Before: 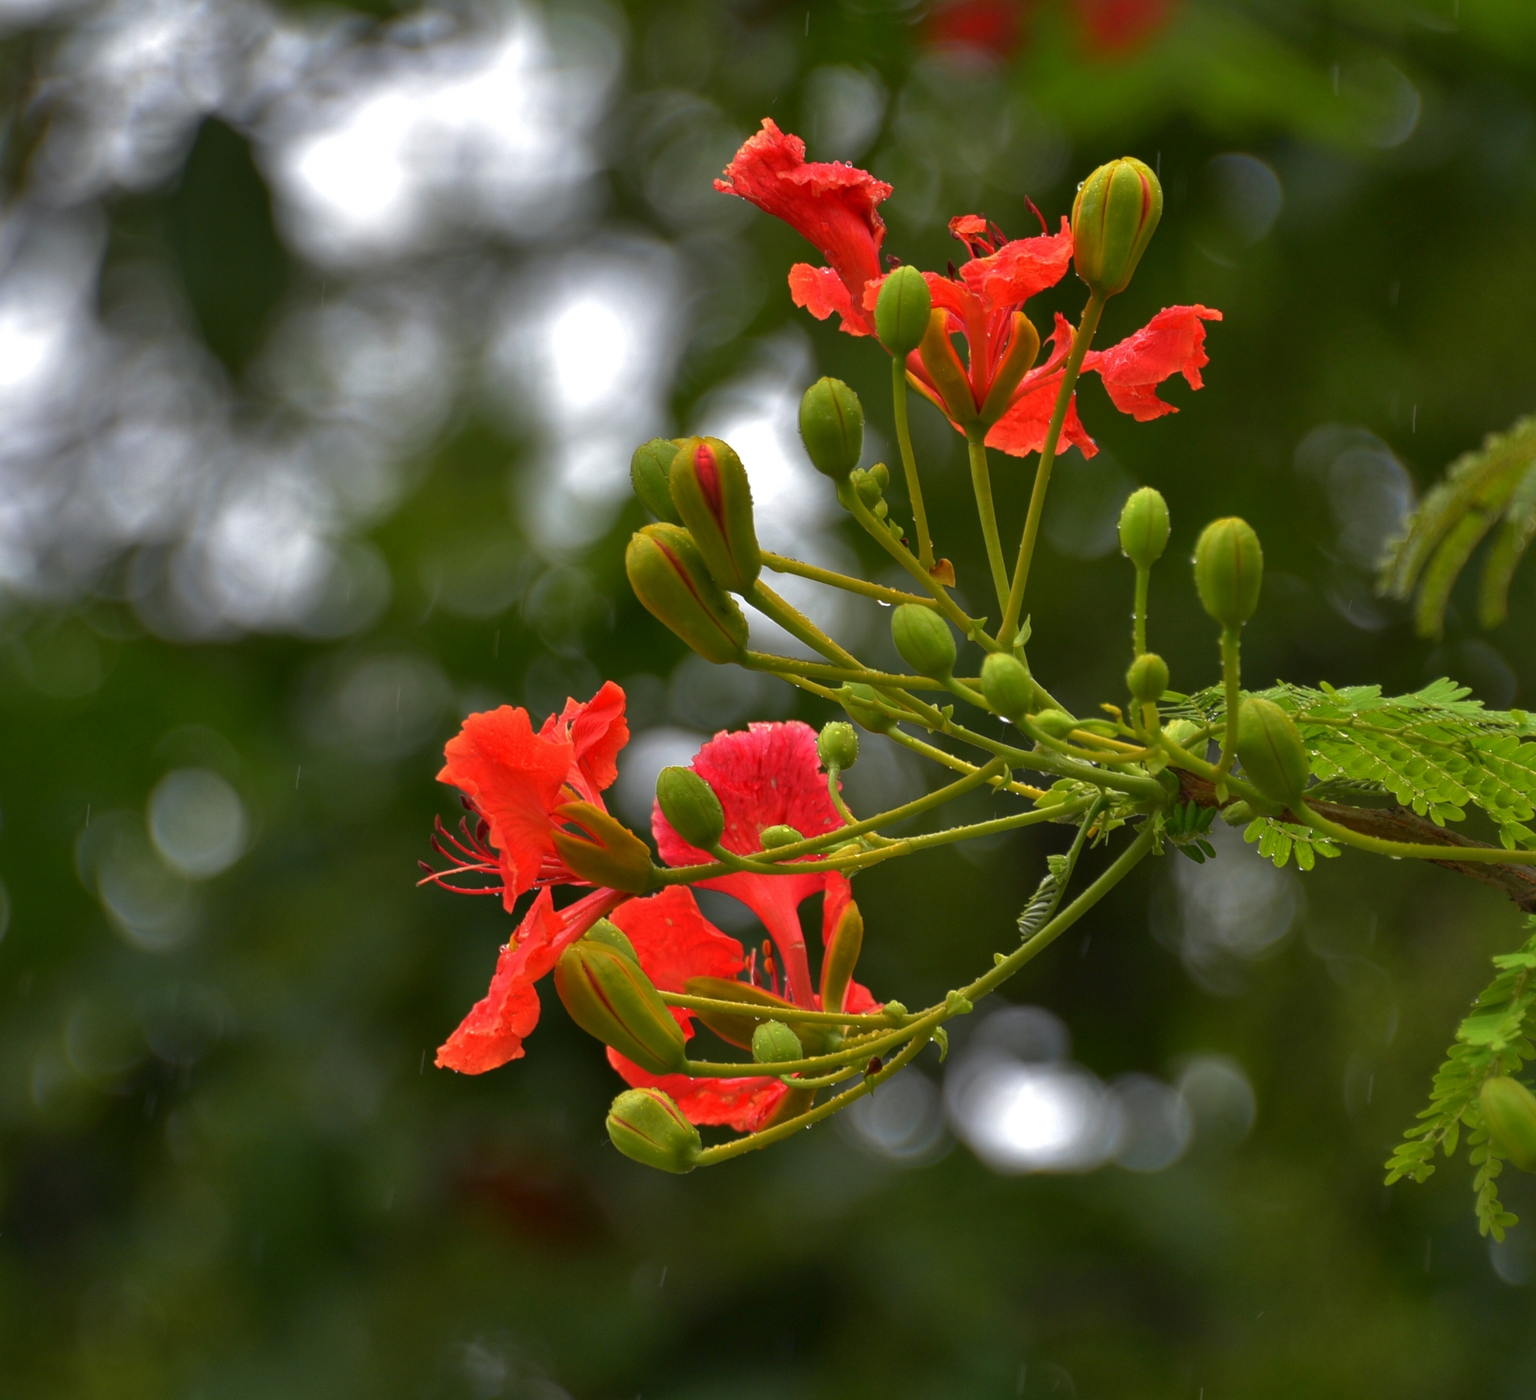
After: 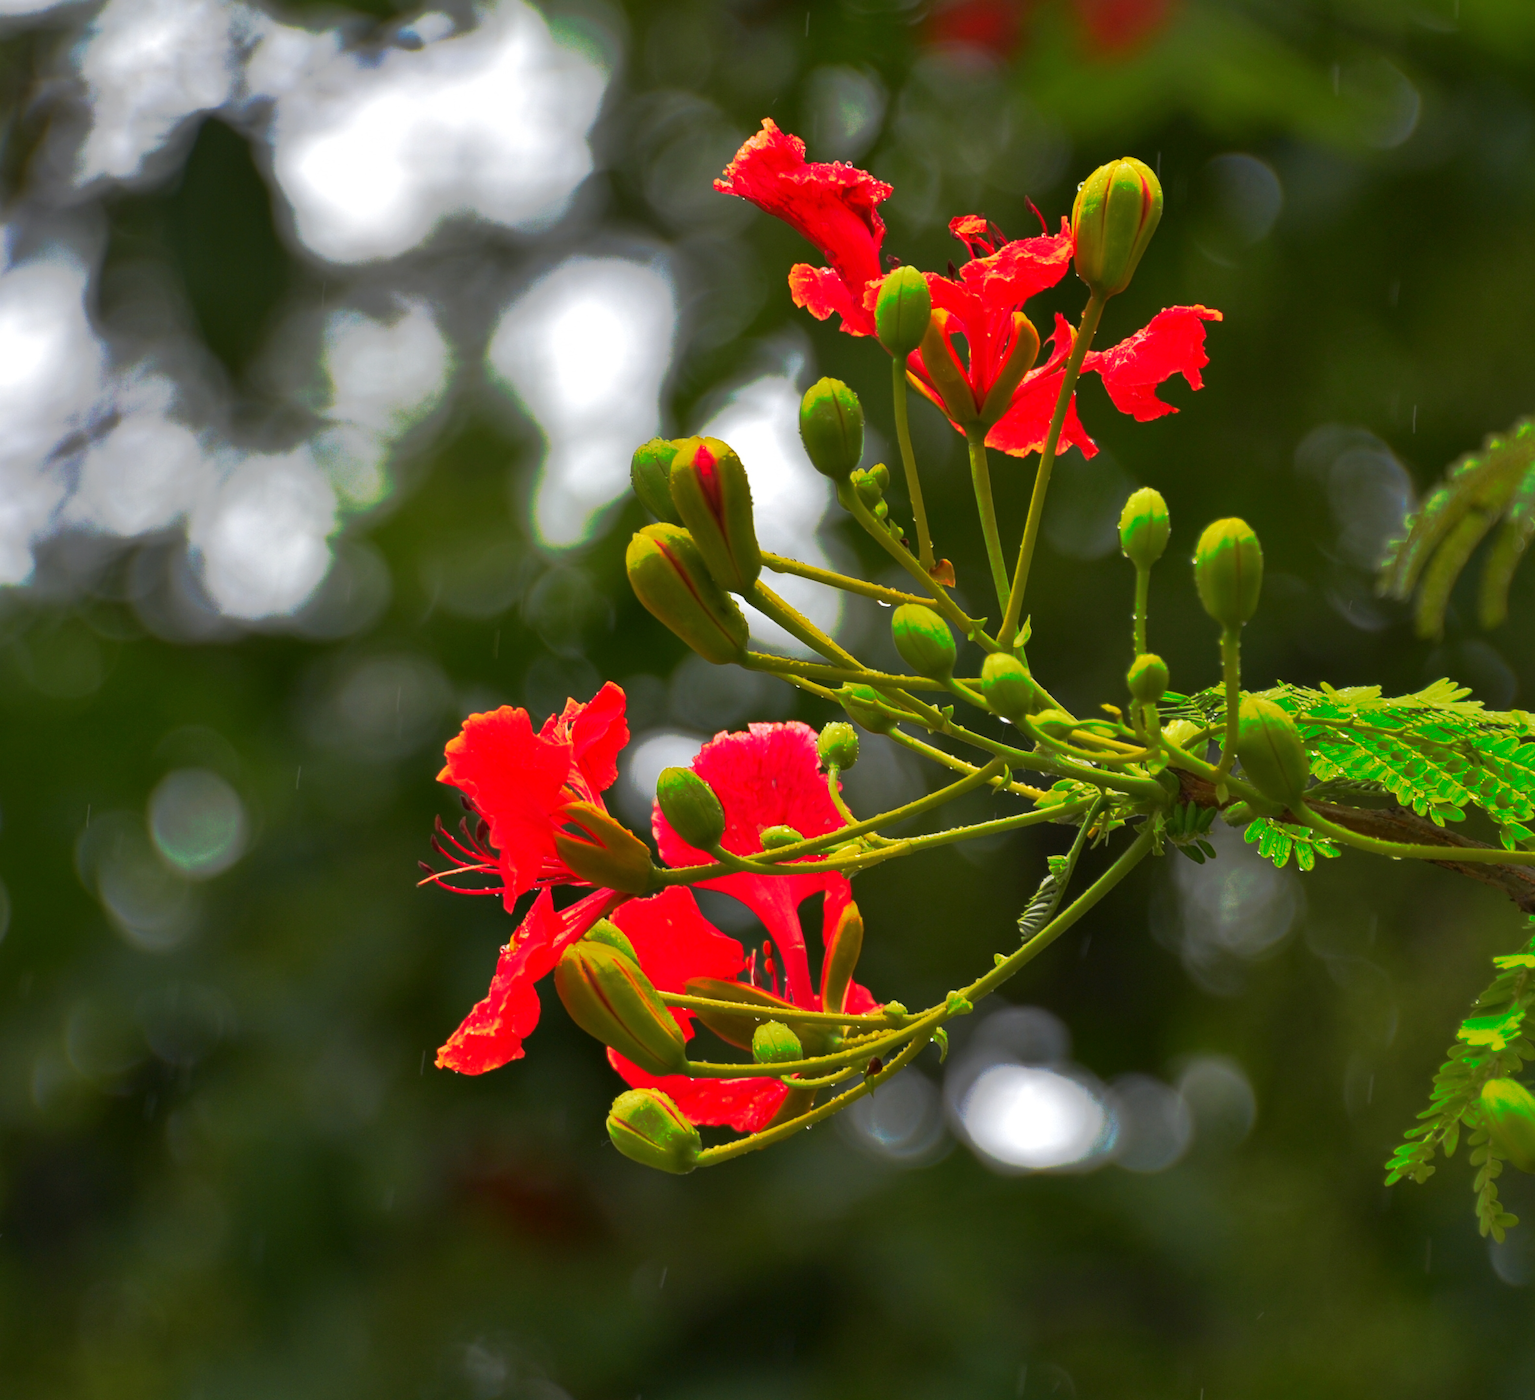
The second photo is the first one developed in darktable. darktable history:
tone curve: curves: ch0 [(0, 0) (0.003, 0.003) (0.011, 0.011) (0.025, 0.024) (0.044, 0.043) (0.069, 0.067) (0.1, 0.096) (0.136, 0.131) (0.177, 0.171) (0.224, 0.216) (0.277, 0.267) (0.335, 0.323) (0.399, 0.384) (0.468, 0.451) (0.543, 0.678) (0.623, 0.734) (0.709, 0.795) (0.801, 0.859) (0.898, 0.928) (1, 1)], preserve colors none
